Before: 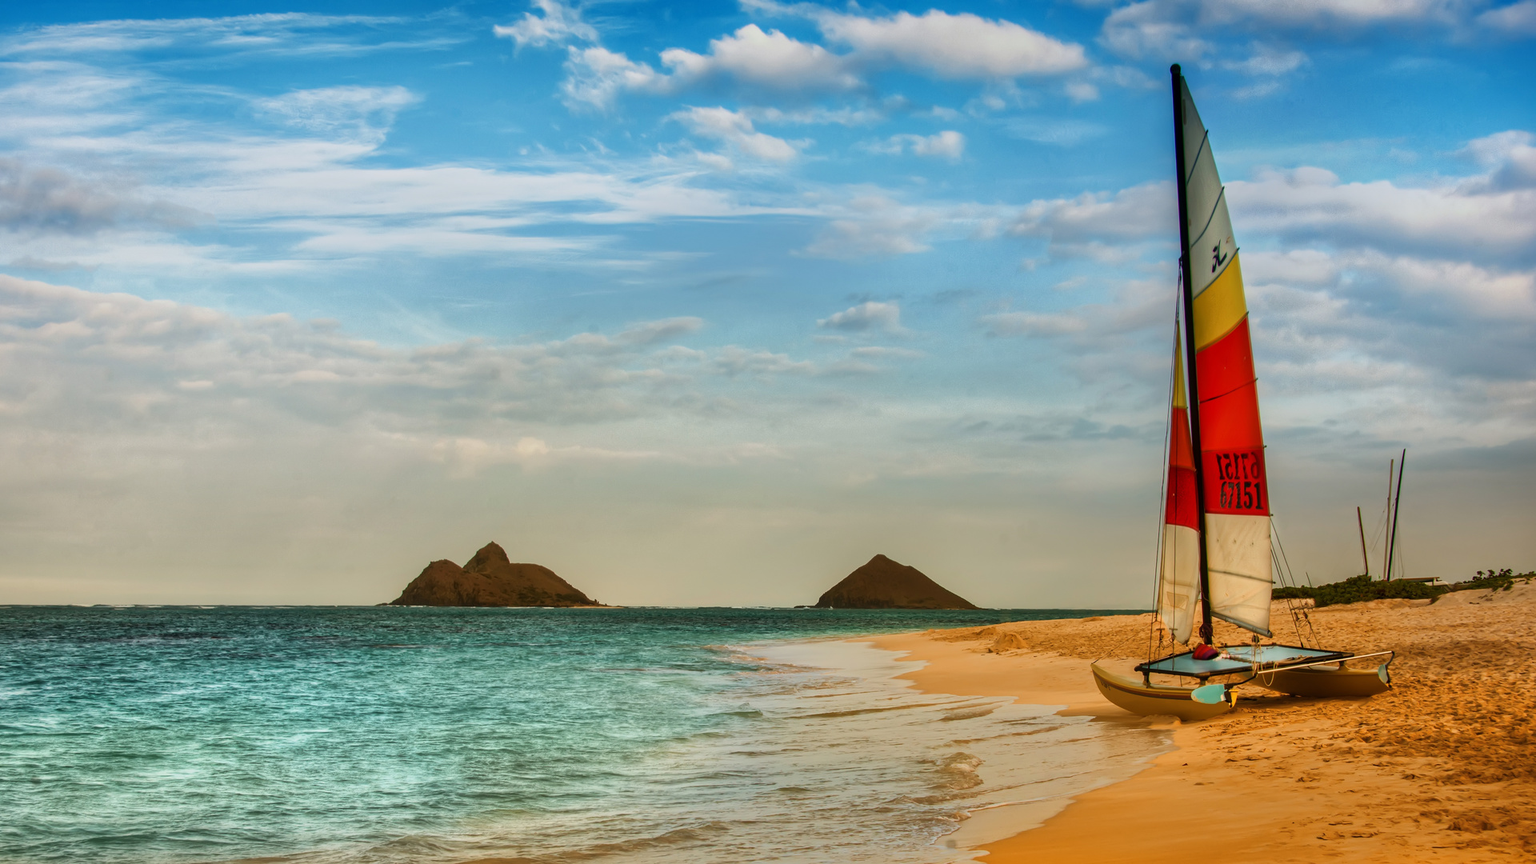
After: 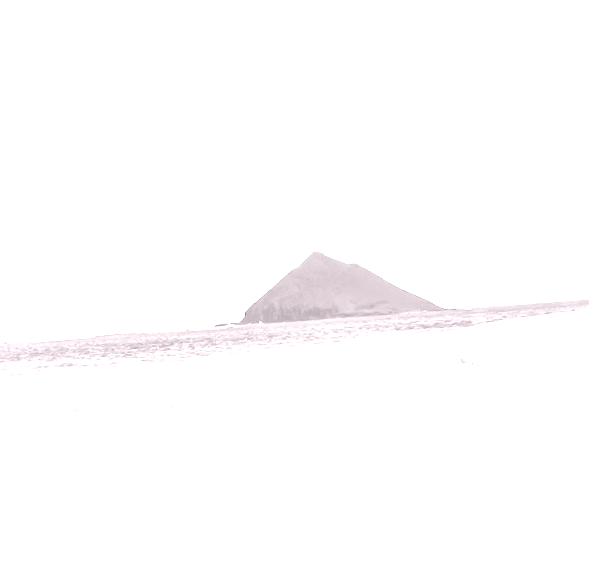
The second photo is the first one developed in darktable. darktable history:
exposure: exposure 2 EV, compensate highlight preservation false
crop: left 40.878%, top 39.176%, right 25.993%, bottom 3.081%
rotate and perspective: rotation -4.57°, crop left 0.054, crop right 0.944, crop top 0.087, crop bottom 0.914
colorize: hue 25.2°, saturation 83%, source mix 82%, lightness 79%, version 1
